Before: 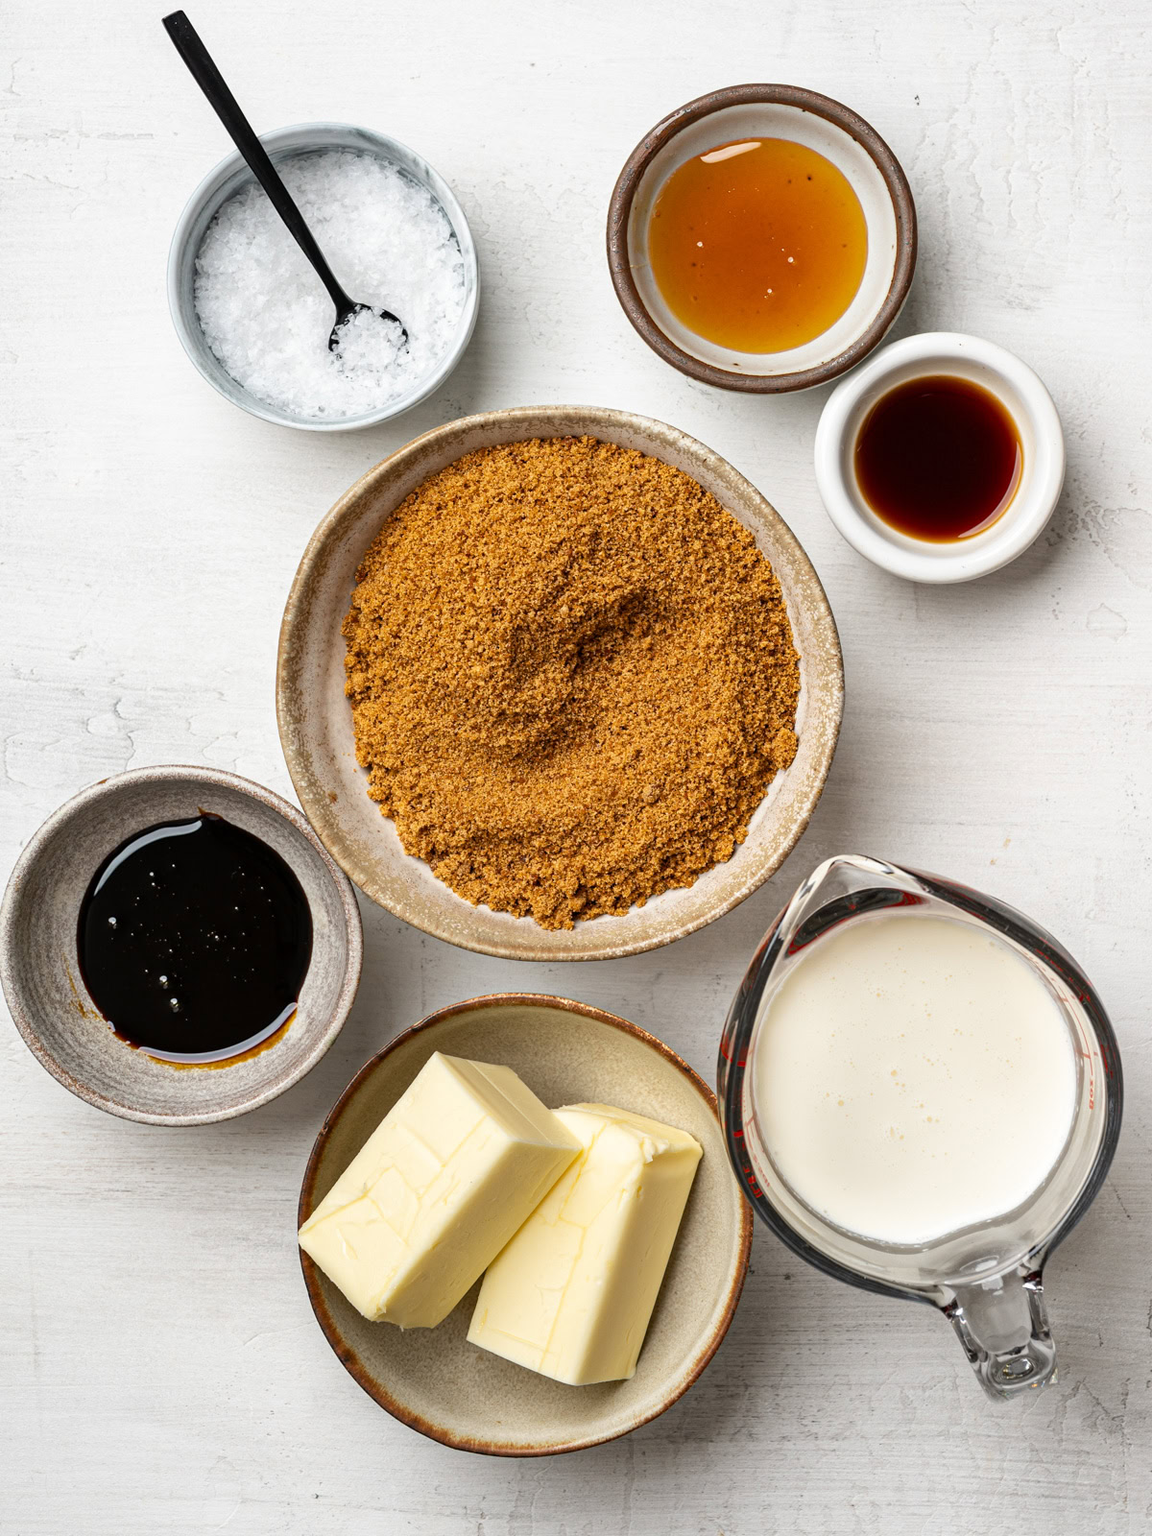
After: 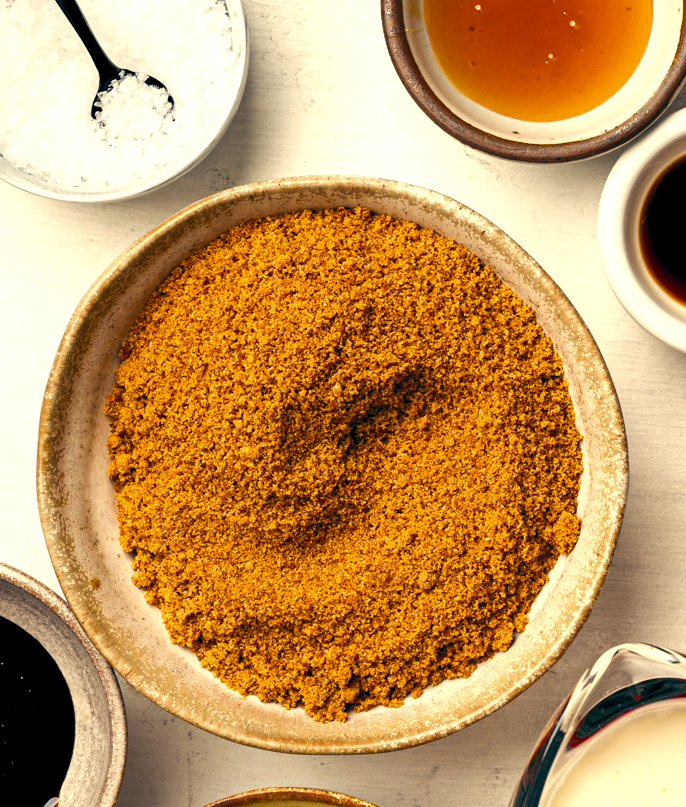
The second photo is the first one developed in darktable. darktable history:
crop: left 20.932%, top 15.471%, right 21.848%, bottom 34.081%
color balance rgb: shadows lift › luminance -21.66%, shadows lift › chroma 8.98%, shadows lift › hue 283.37°, power › chroma 1.55%, power › hue 25.59°, highlights gain › luminance 6.08%, highlights gain › chroma 2.55%, highlights gain › hue 90°, global offset › luminance -0.87%, perceptual saturation grading › global saturation 27.49%, perceptual saturation grading › highlights -28.39%, perceptual saturation grading › mid-tones 15.22%, perceptual saturation grading › shadows 33.98%, perceptual brilliance grading › highlights 10%, perceptual brilliance grading › mid-tones 5%
contrast equalizer: octaves 7, y [[0.6 ×6], [0.55 ×6], [0 ×6], [0 ×6], [0 ×6]], mix -0.3
color balance: lift [1.005, 0.99, 1.007, 1.01], gamma [1, 0.979, 1.011, 1.021], gain [0.923, 1.098, 1.025, 0.902], input saturation 90.45%, contrast 7.73%, output saturation 105.91%
